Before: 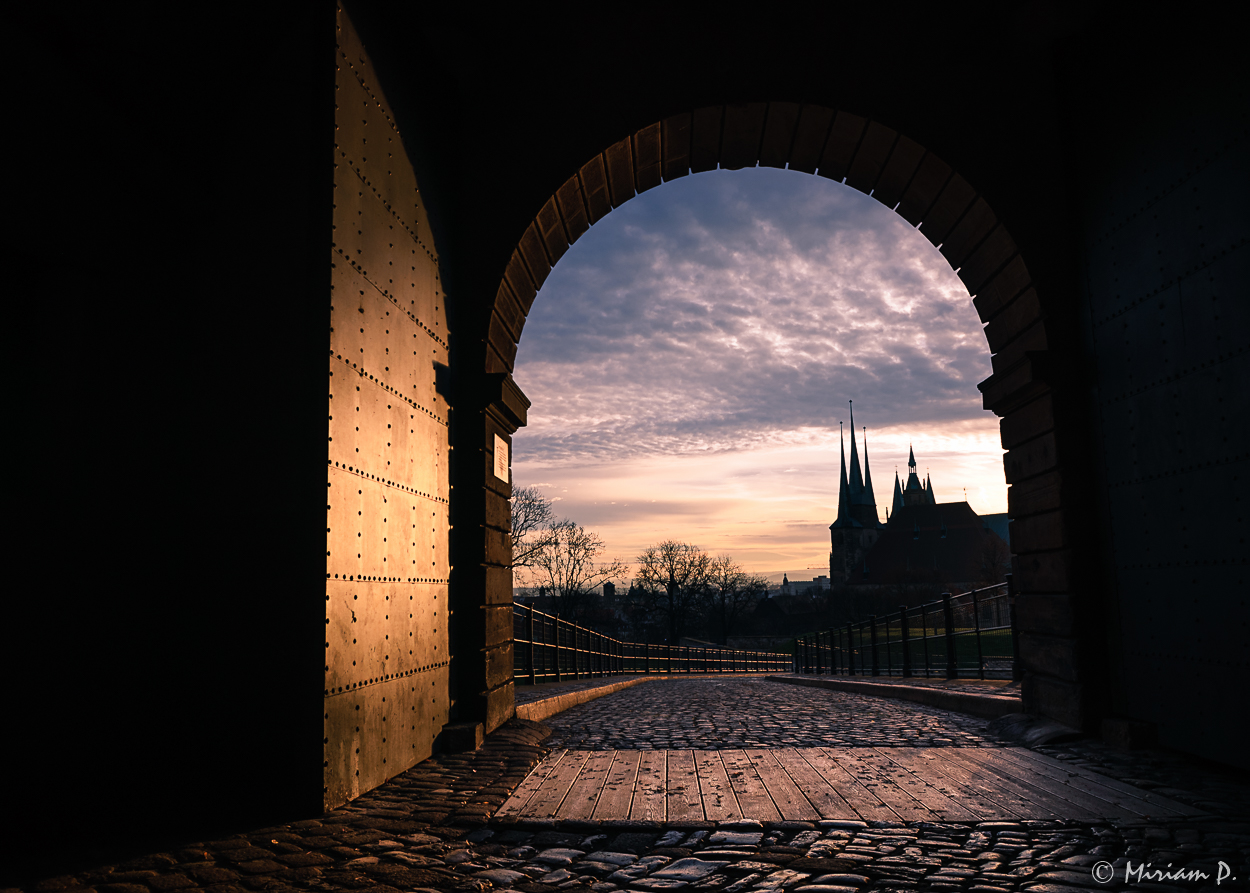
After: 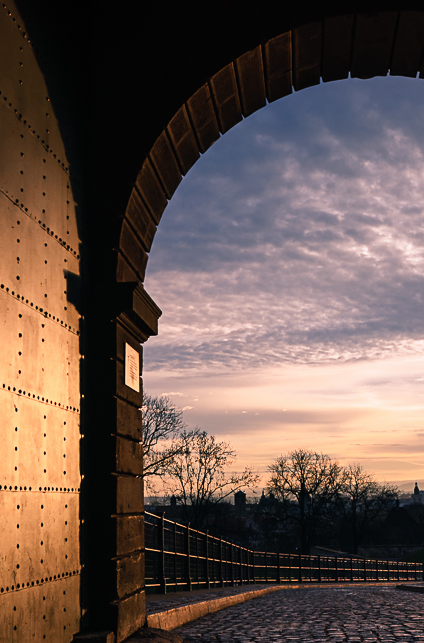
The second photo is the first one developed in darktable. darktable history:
crop and rotate: left 29.586%, top 10.283%, right 36.49%, bottom 17.648%
color correction: highlights b* -0.008
